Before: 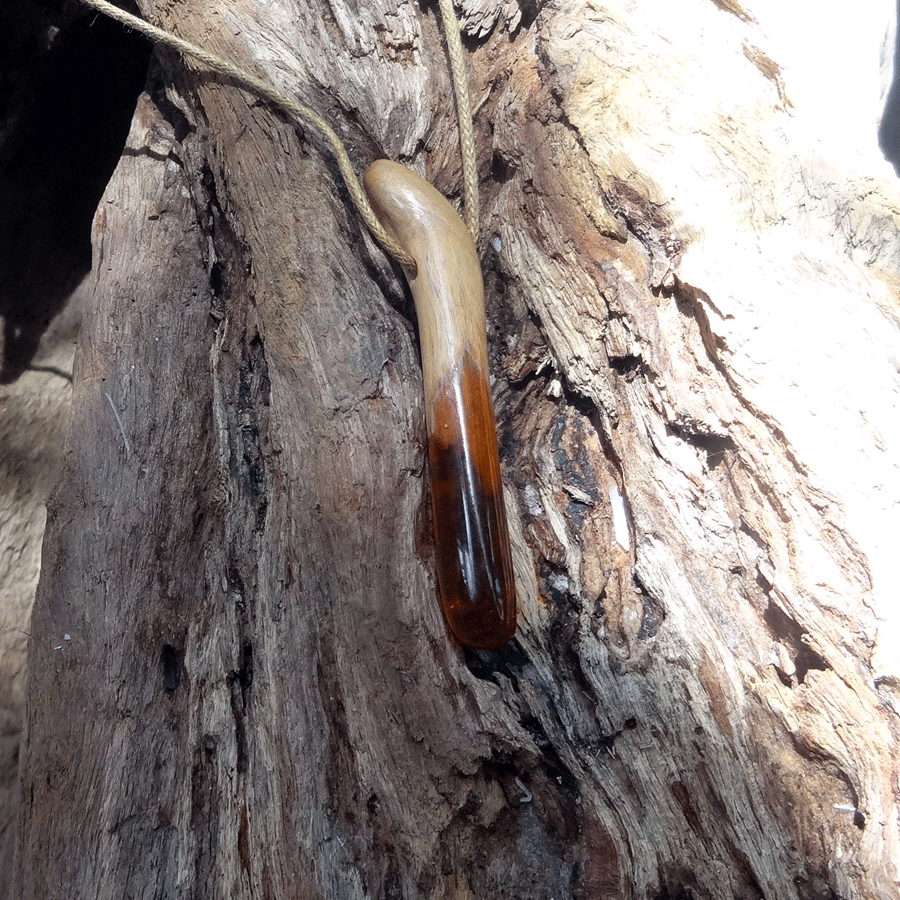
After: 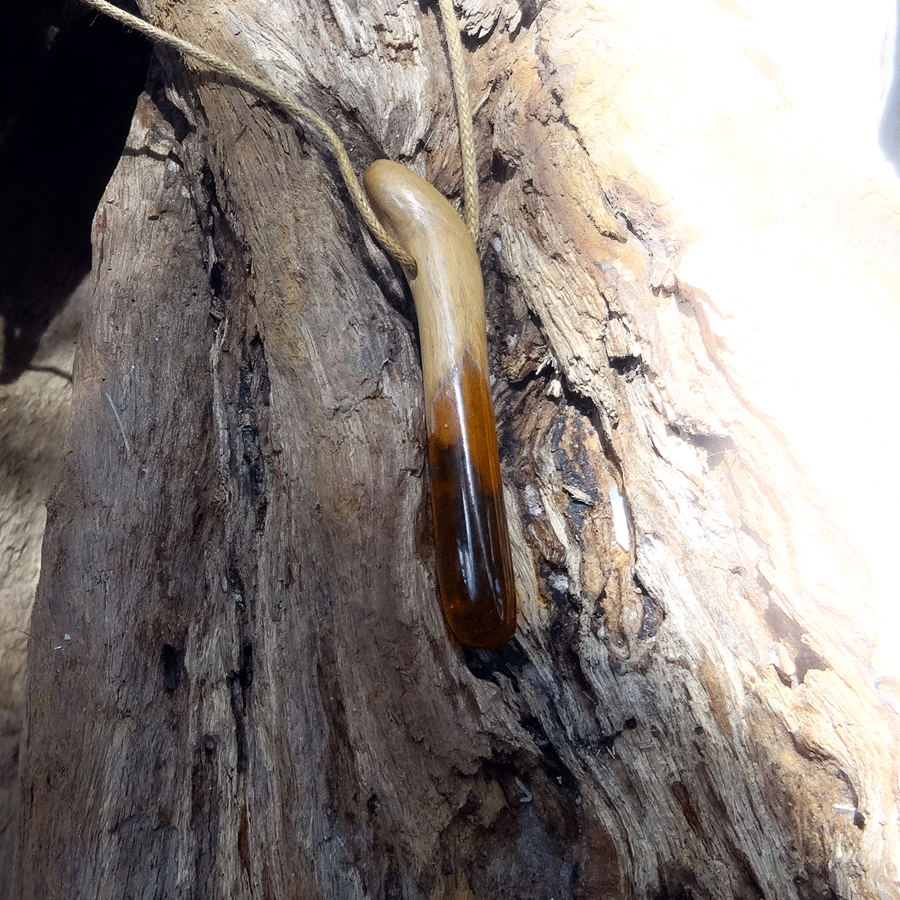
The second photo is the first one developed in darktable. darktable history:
shadows and highlights: shadows -54.3, highlights 86.09, soften with gaussian
color contrast: green-magenta contrast 0.85, blue-yellow contrast 1.25, unbound 0
